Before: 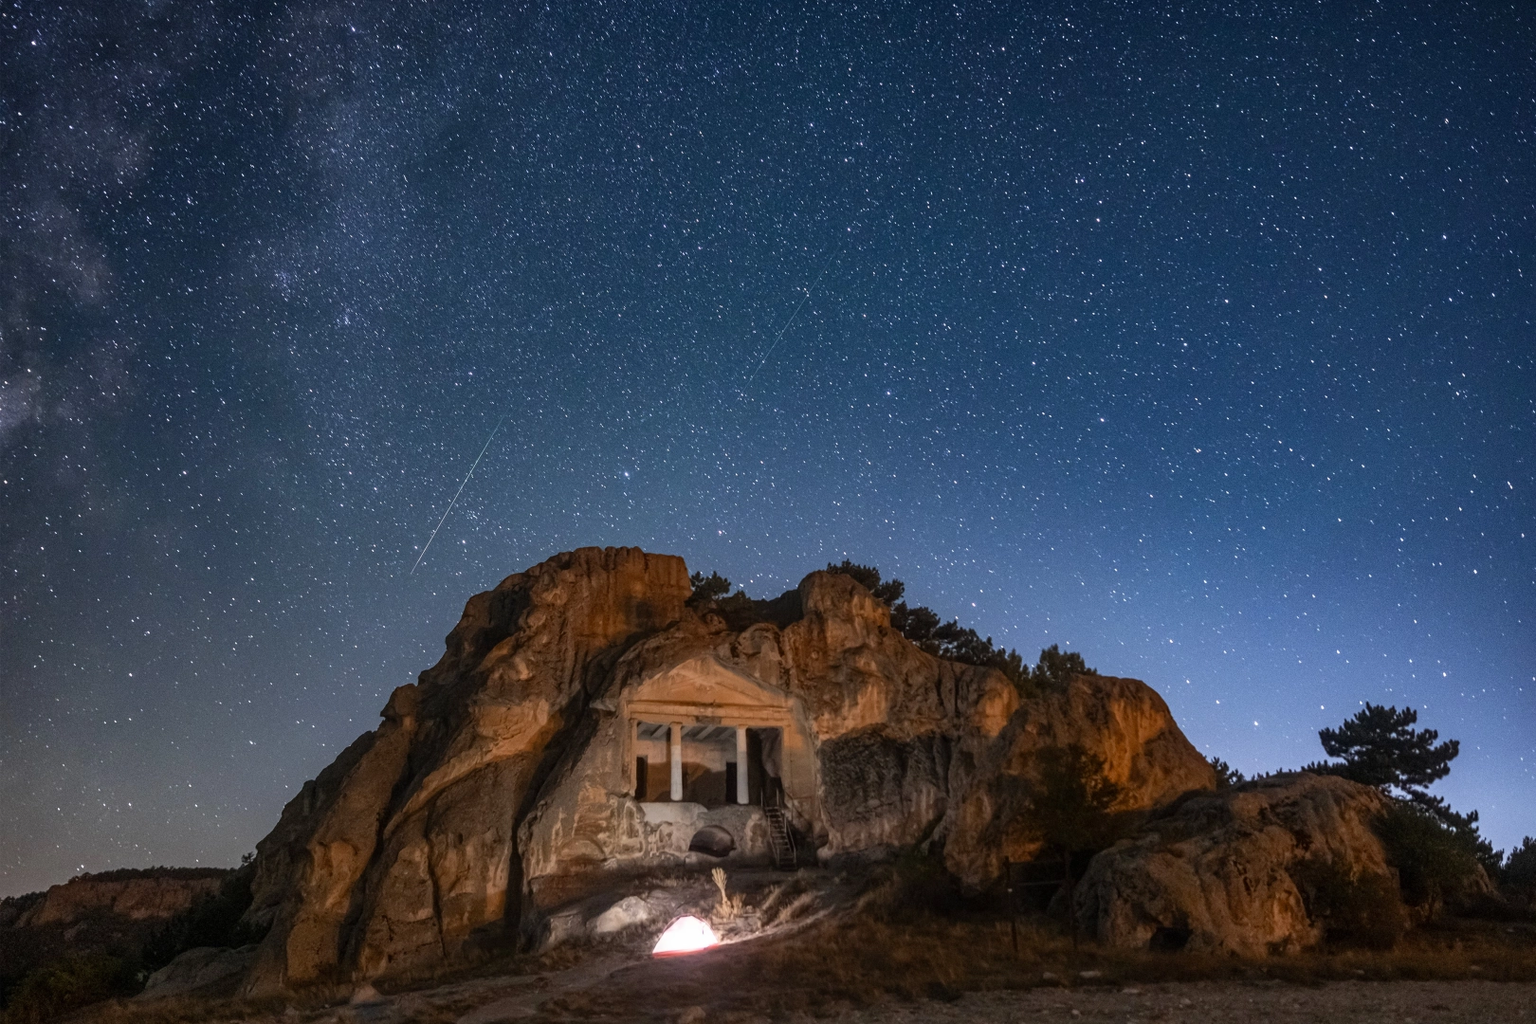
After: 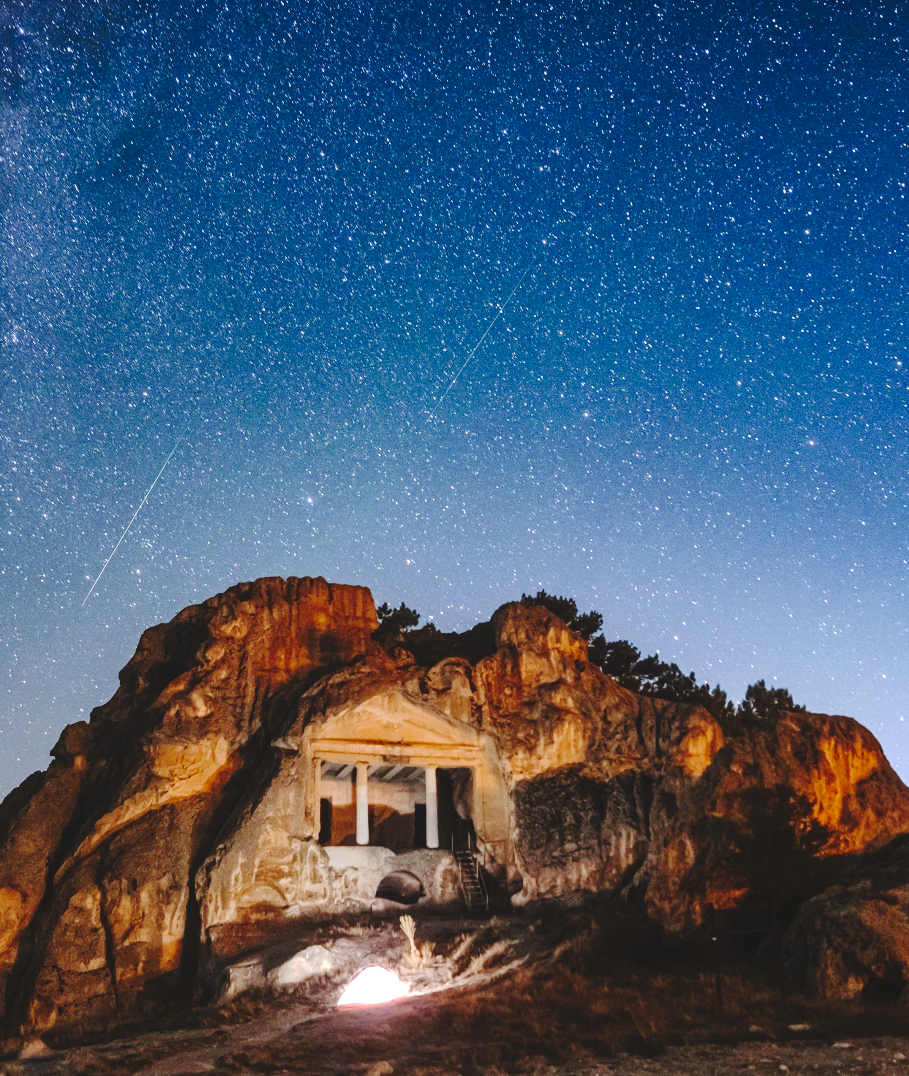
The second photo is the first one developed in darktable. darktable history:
tone curve: curves: ch0 [(0, 0) (0.003, 0.079) (0.011, 0.083) (0.025, 0.088) (0.044, 0.095) (0.069, 0.106) (0.1, 0.115) (0.136, 0.127) (0.177, 0.152) (0.224, 0.198) (0.277, 0.263) (0.335, 0.371) (0.399, 0.483) (0.468, 0.582) (0.543, 0.664) (0.623, 0.726) (0.709, 0.793) (0.801, 0.842) (0.898, 0.896) (1, 1)], preserve colors none
crop: left 21.674%, right 22.086%
exposure: exposure 0.74 EV, compensate highlight preservation false
